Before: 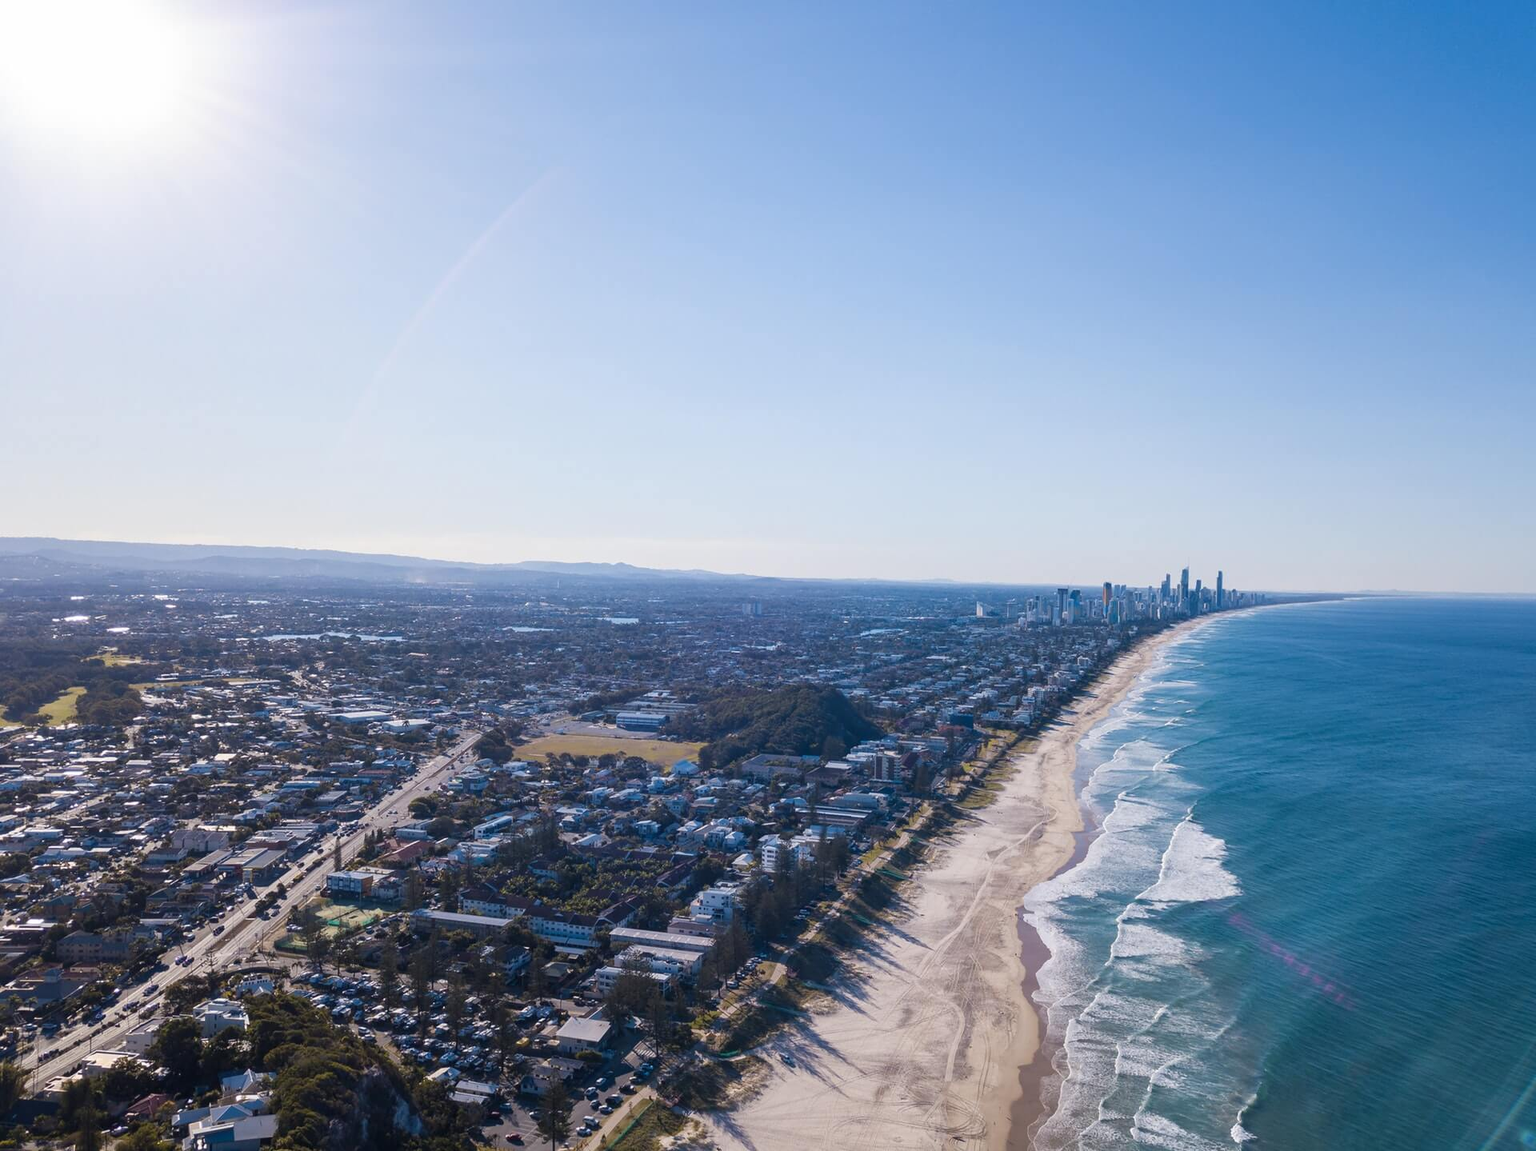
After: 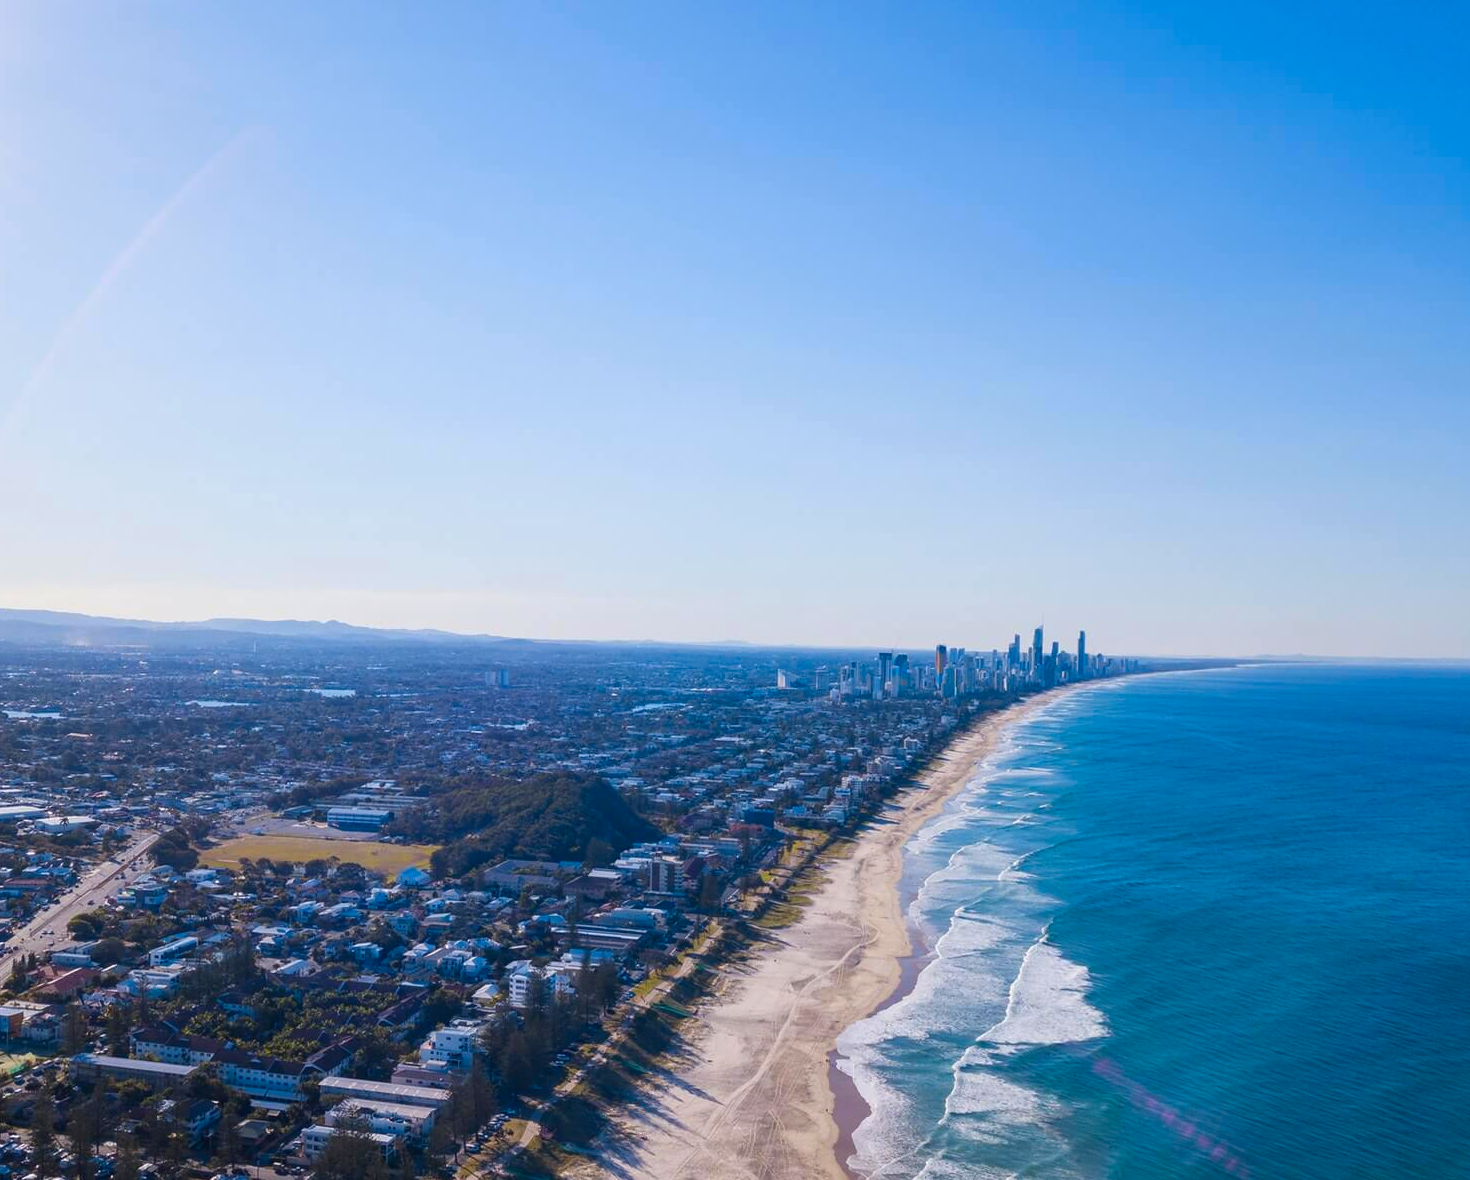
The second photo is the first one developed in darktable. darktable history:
contrast brightness saturation: brightness -0.02, saturation 0.35
crop: left 23.095%, top 5.827%, bottom 11.854%
